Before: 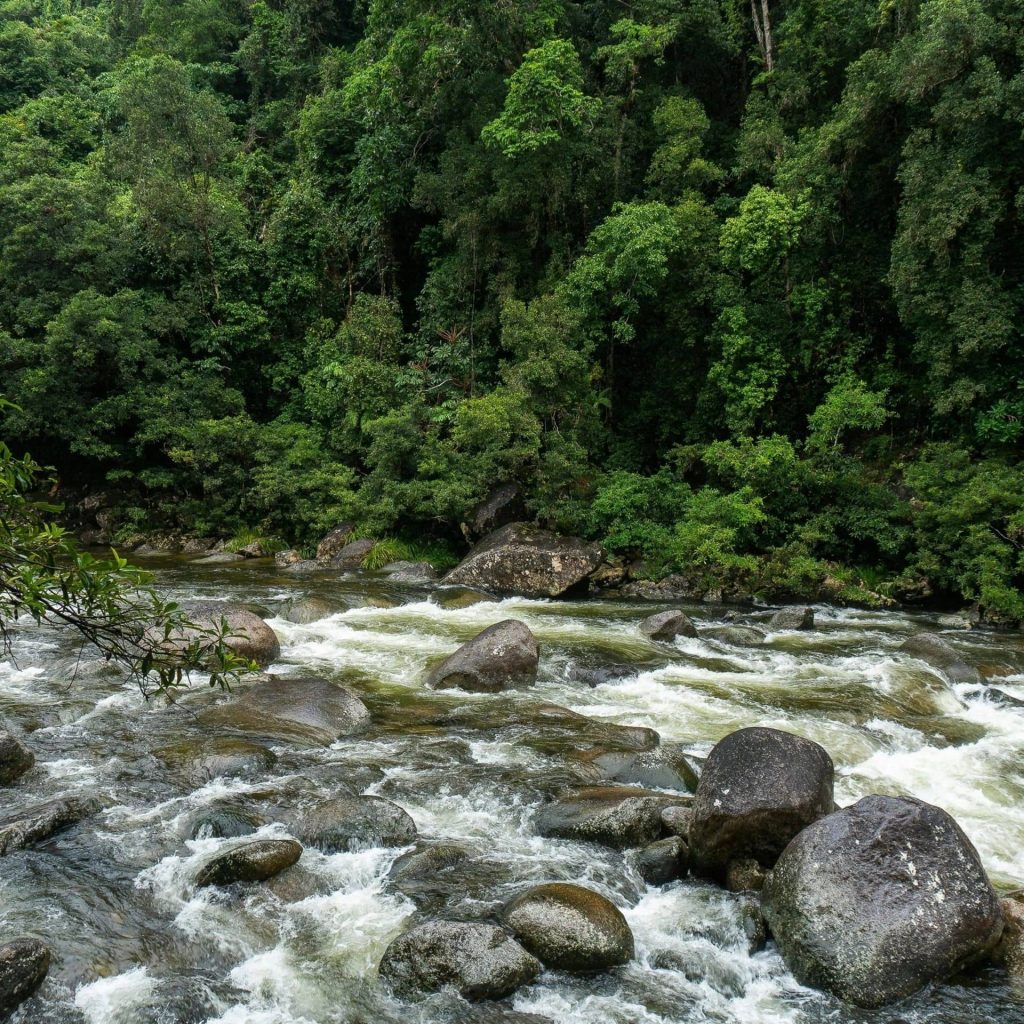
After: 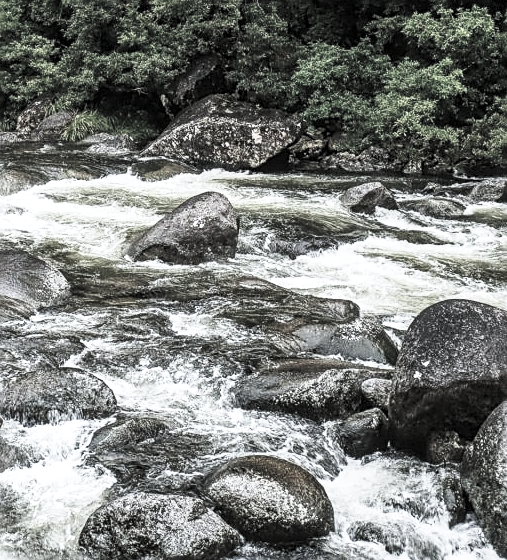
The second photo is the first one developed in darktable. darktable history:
color calibration: illuminant as shot in camera, x 0.358, y 0.373, temperature 4628.91 K
base curve: curves: ch0 [(0, 0) (0.028, 0.03) (0.121, 0.232) (0.46, 0.748) (0.859, 0.968) (1, 1)], preserve colors none
crop: left 29.34%, top 41.805%, right 21.128%, bottom 3.461%
contrast brightness saturation: brightness 0.183, saturation -0.504
sharpen: on, module defaults
color balance rgb: perceptual saturation grading › global saturation -32.139%, perceptual brilliance grading › highlights 3.911%, perceptual brilliance grading › mid-tones -17.031%, perceptual brilliance grading › shadows -41.767%, global vibrance 20%
local contrast: on, module defaults
